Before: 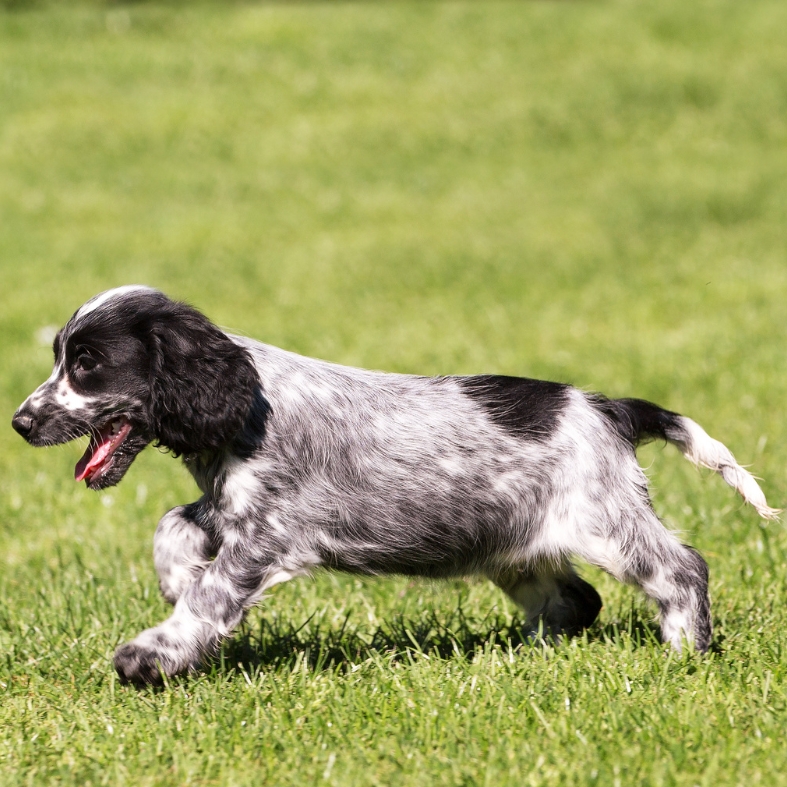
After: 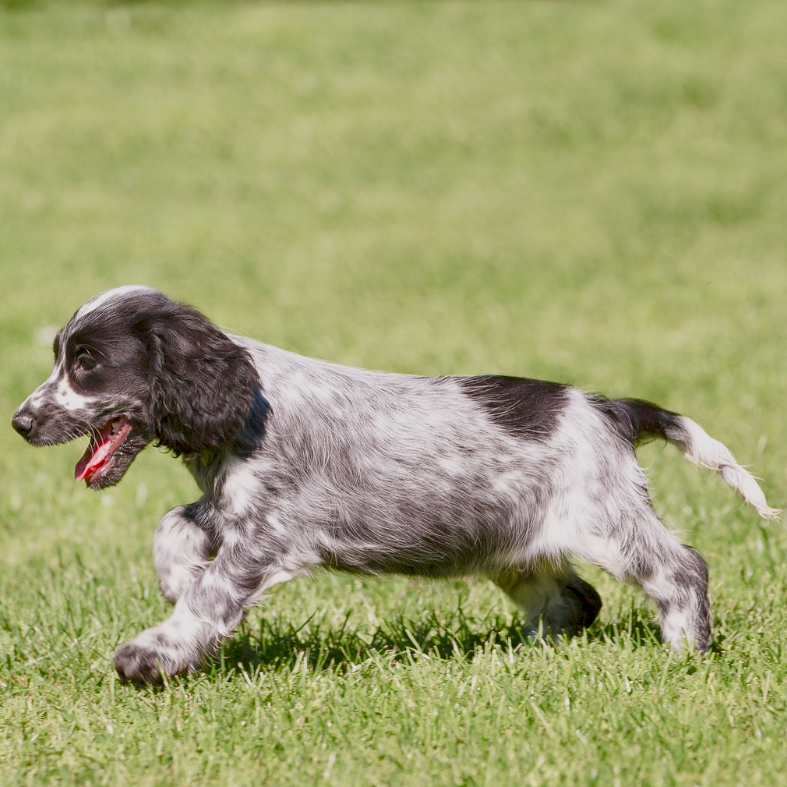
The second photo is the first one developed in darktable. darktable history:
shadows and highlights: shadows 37.27, highlights -28.18, soften with gaussian
color balance rgb: shadows lift › chroma 1%, shadows lift › hue 113°, highlights gain › chroma 0.2%, highlights gain › hue 333°, perceptual saturation grading › global saturation 20%, perceptual saturation grading › highlights -50%, perceptual saturation grading › shadows 25%, contrast -30%
exposure: black level correction 0.001, exposure 0.5 EV, compensate exposure bias true, compensate highlight preservation false
